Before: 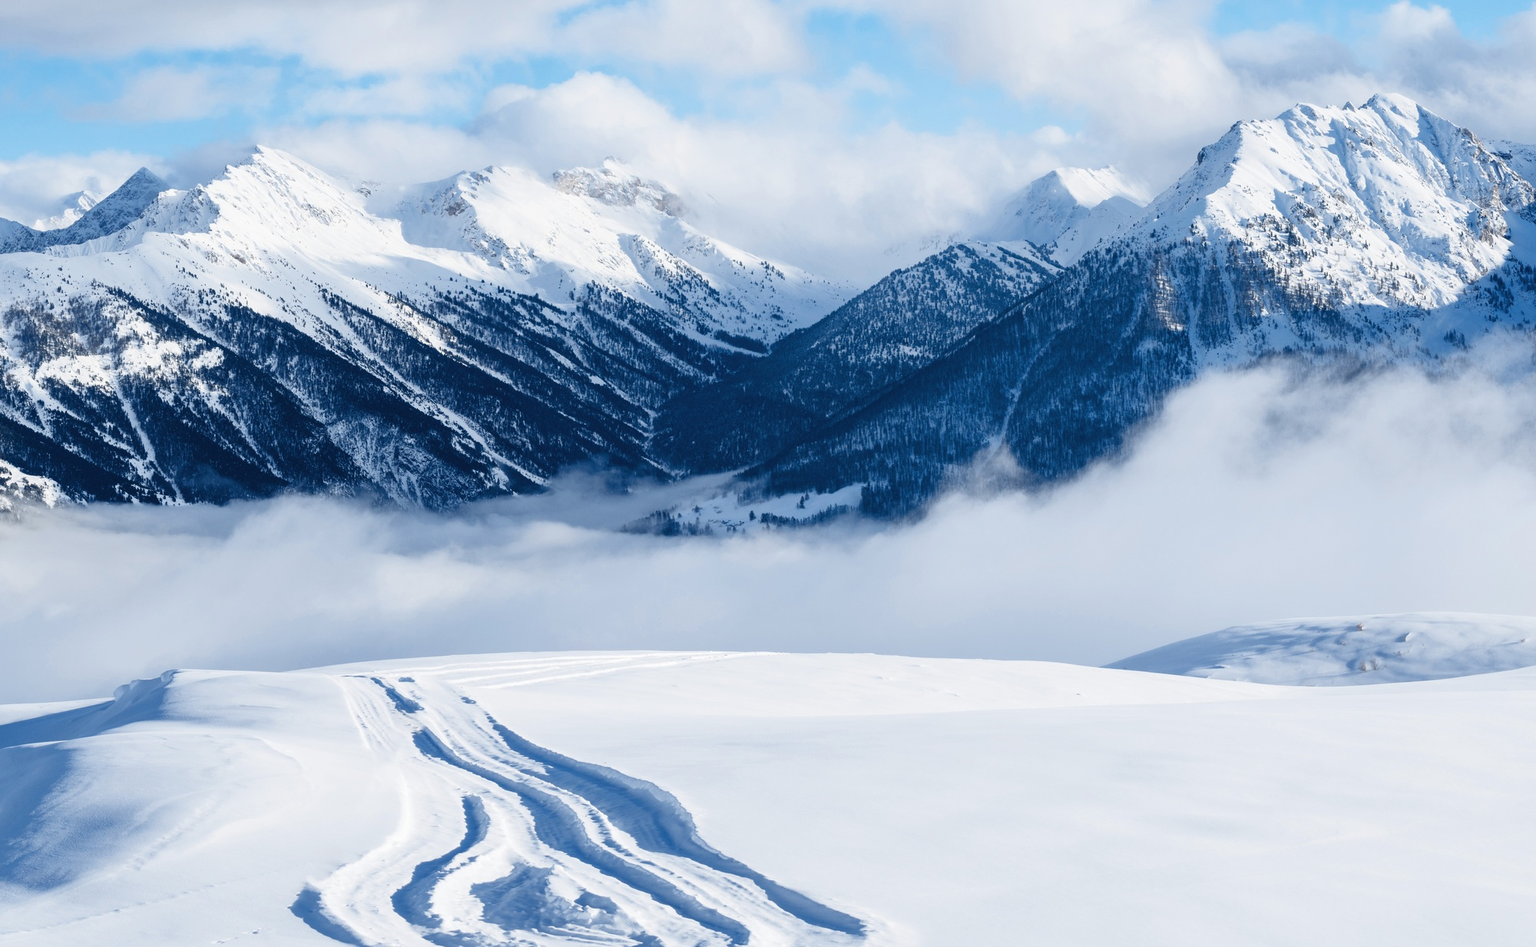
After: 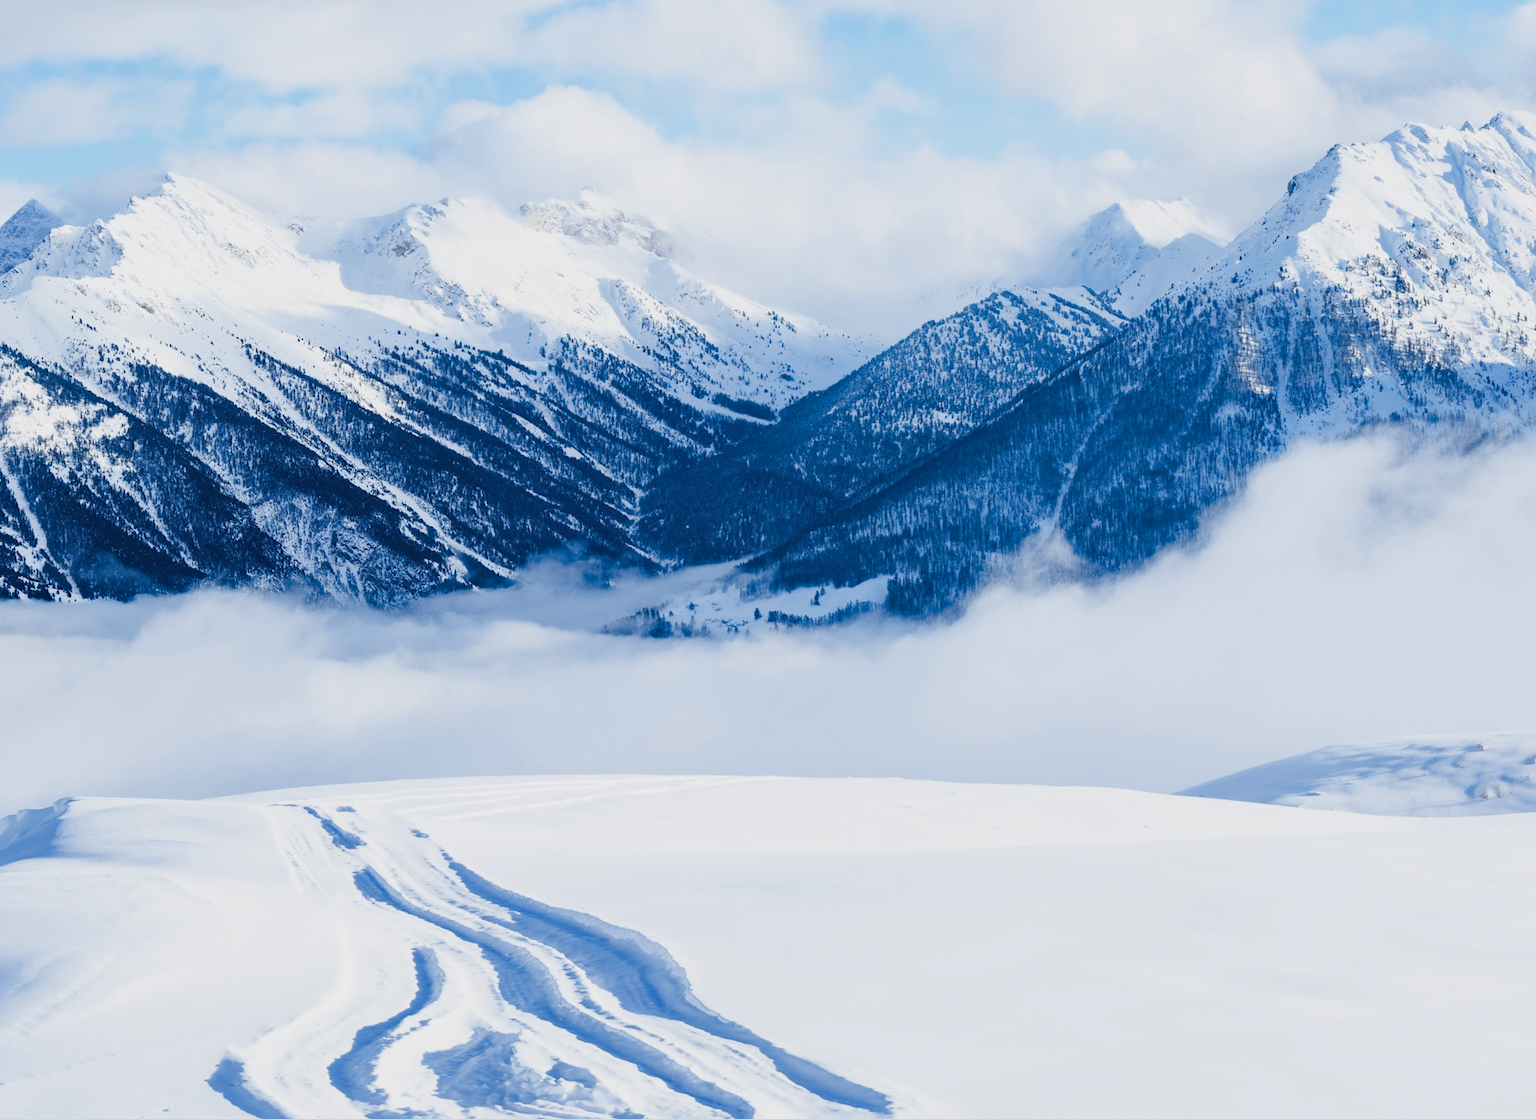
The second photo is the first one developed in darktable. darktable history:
haze removal: adaptive false
filmic rgb: black relative exposure -7.32 EV, white relative exposure 5.09 EV, hardness 3.2
crop: left 7.598%, right 7.873%
exposure: exposure 1 EV, compensate highlight preservation false
